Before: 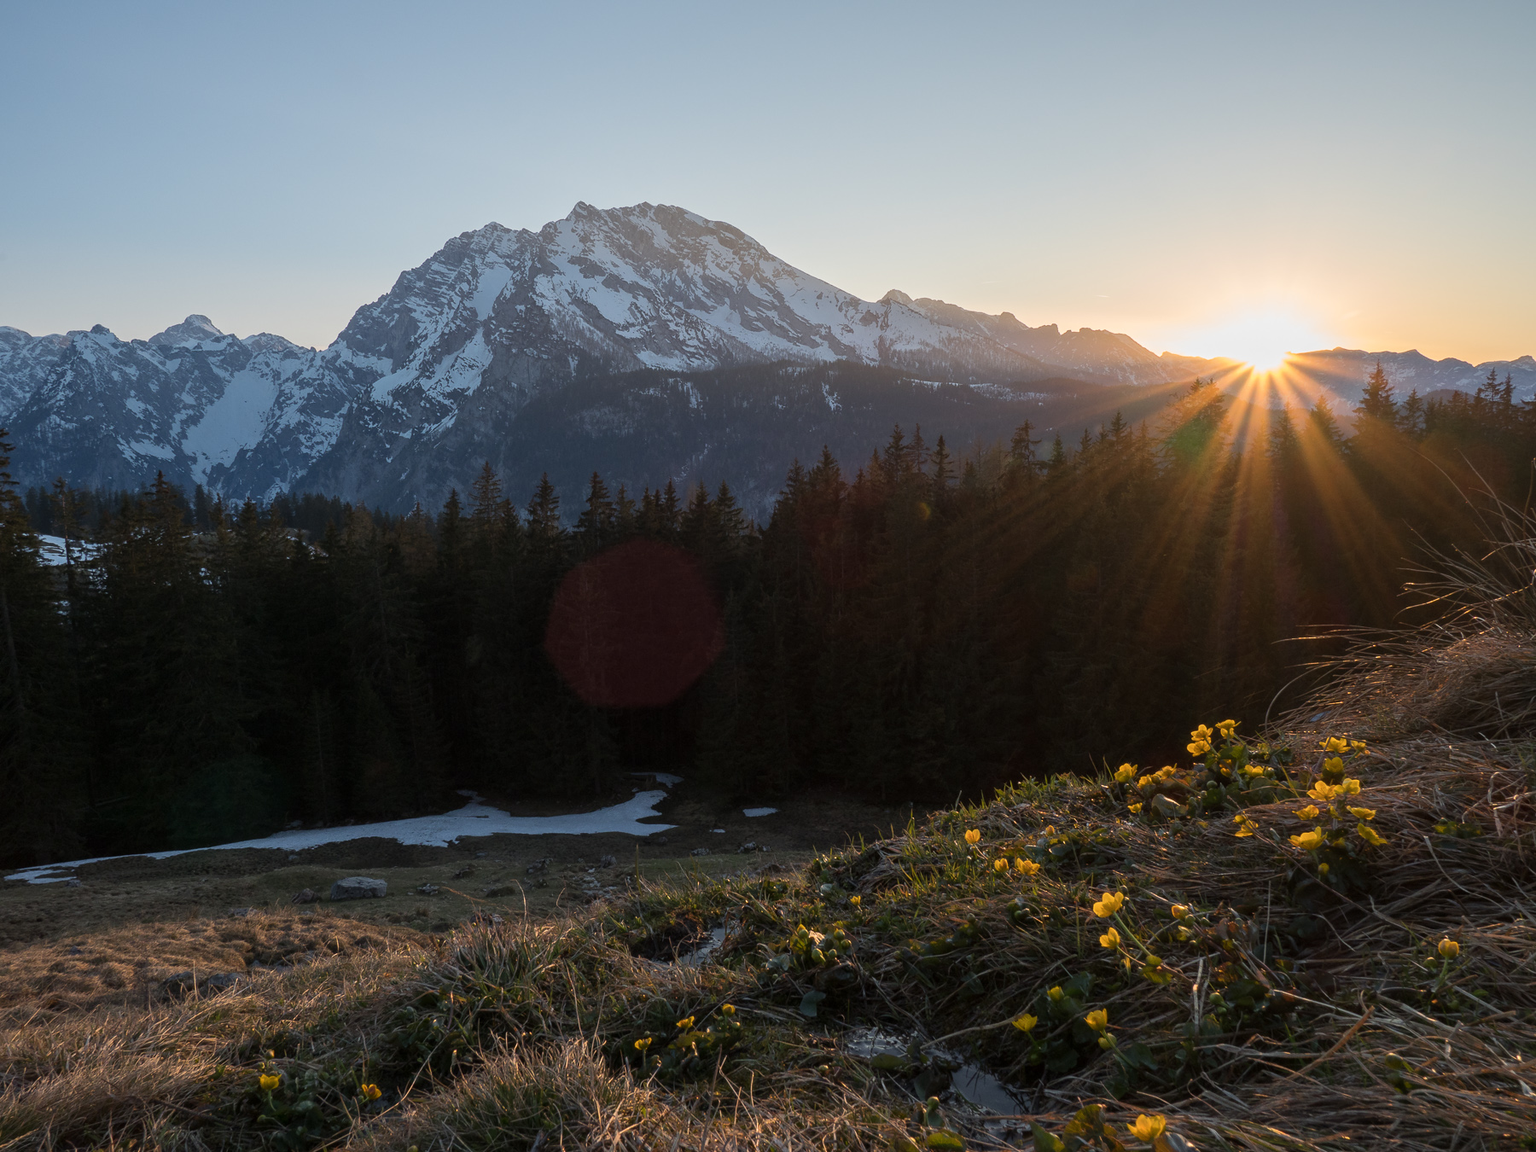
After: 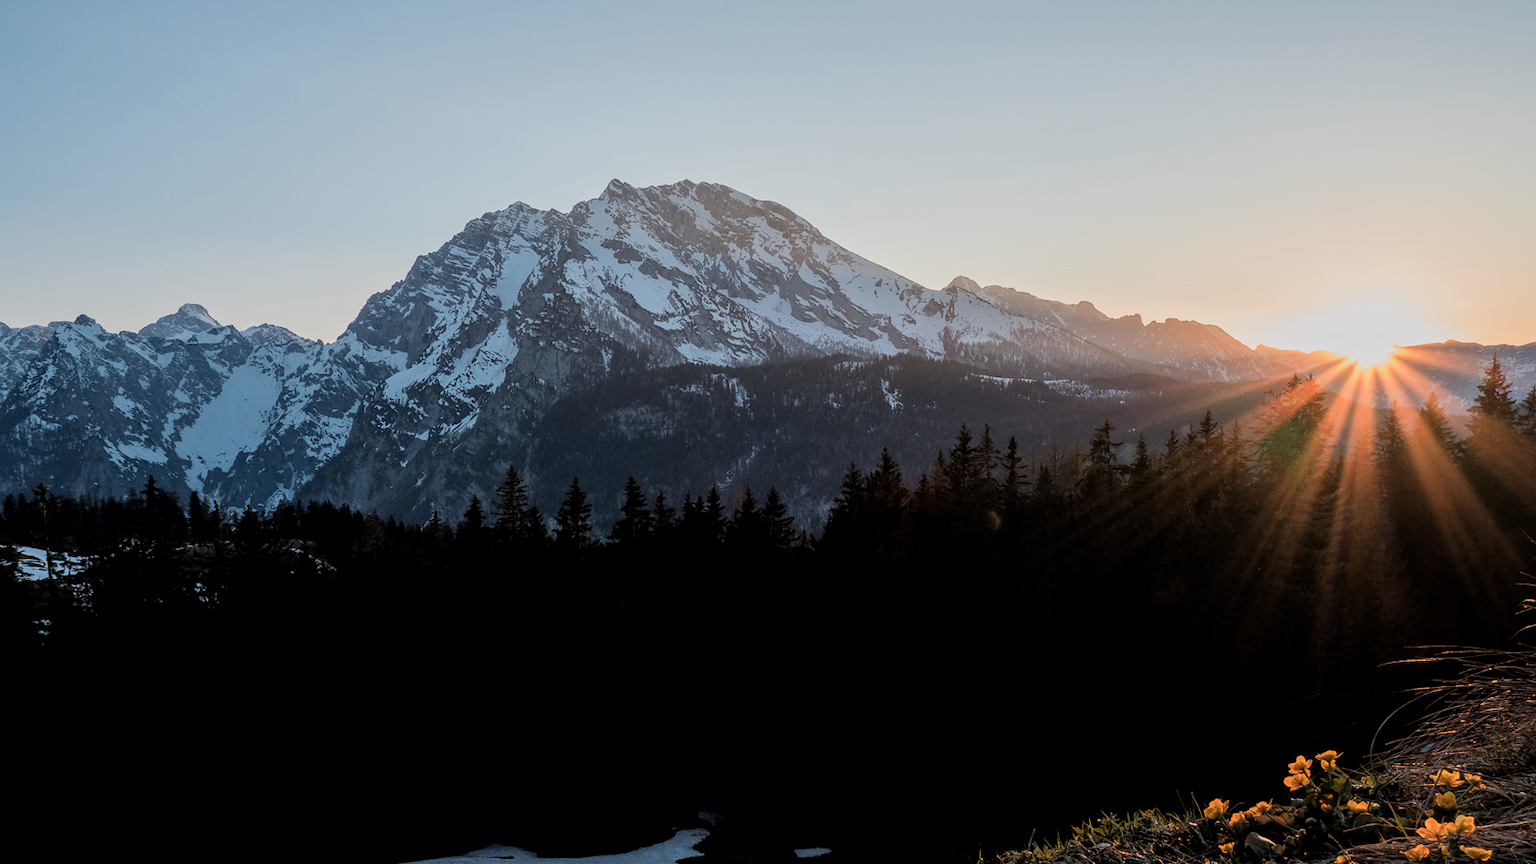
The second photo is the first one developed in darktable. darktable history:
crop: left 1.509%, top 3.452%, right 7.696%, bottom 28.452%
local contrast: on, module defaults
color zones: curves: ch1 [(0.29, 0.492) (0.373, 0.185) (0.509, 0.481)]; ch2 [(0.25, 0.462) (0.749, 0.457)], mix 40.67%
filmic rgb: black relative exposure -5 EV, hardness 2.88, contrast 1.3, highlights saturation mix -10%
